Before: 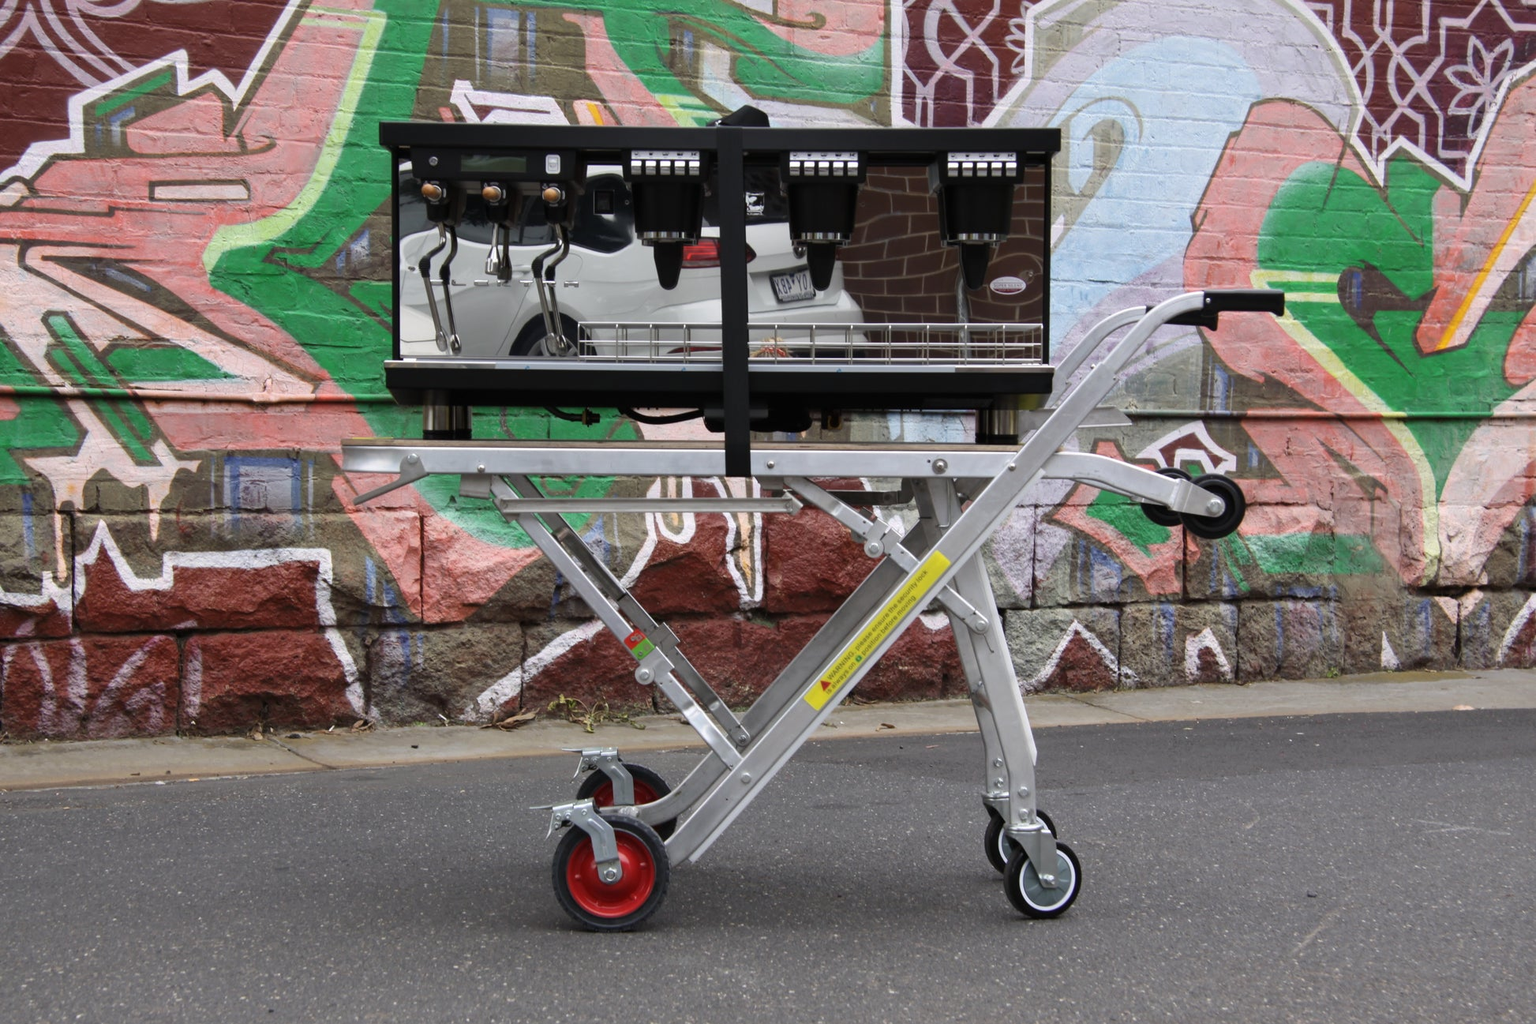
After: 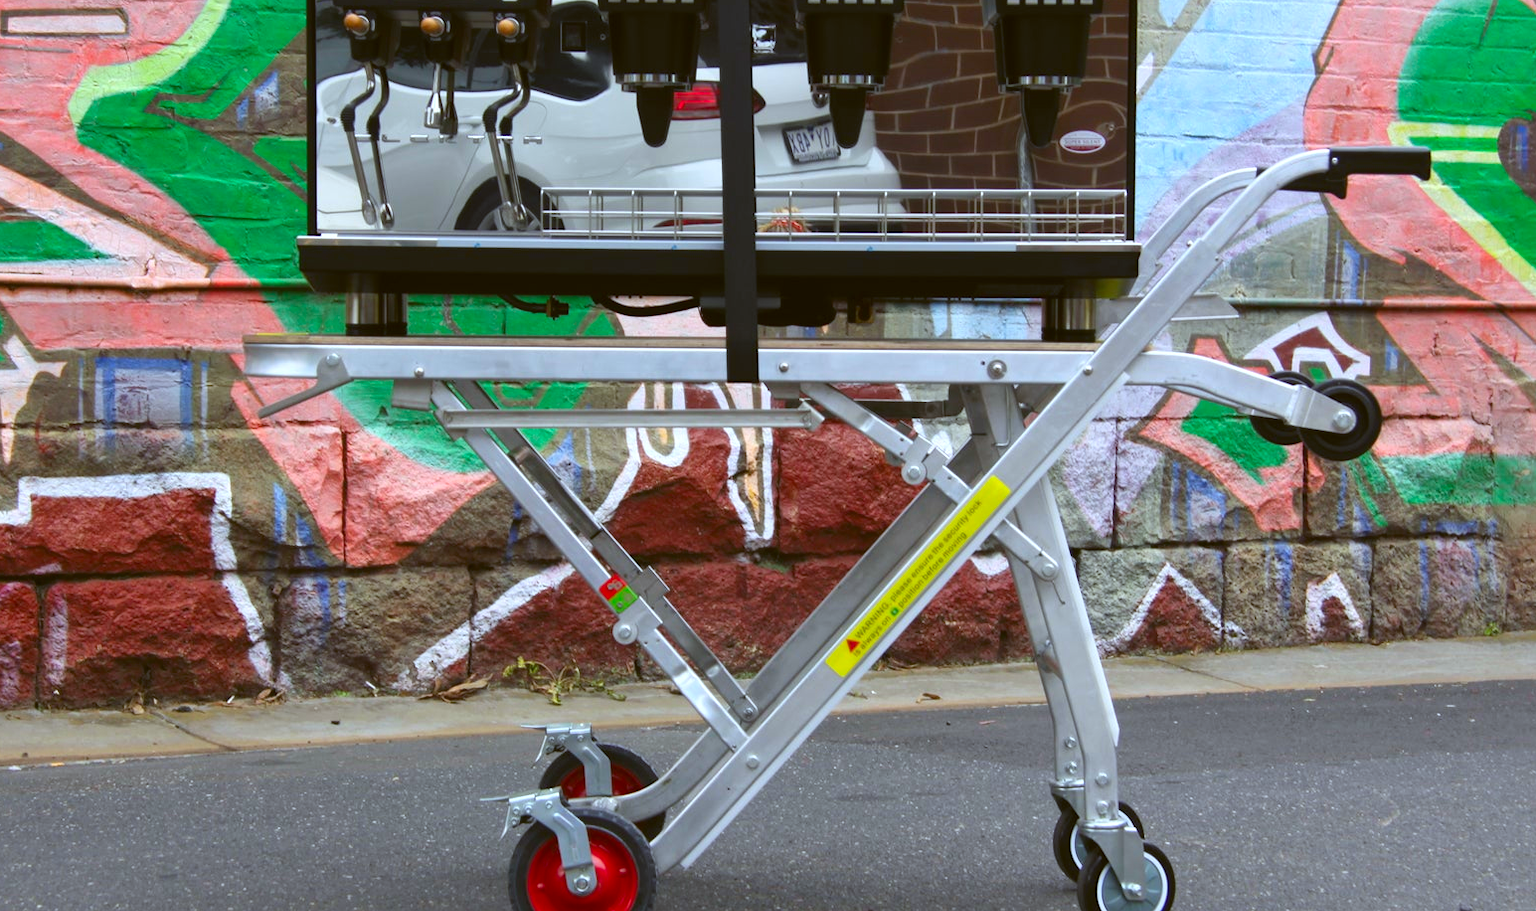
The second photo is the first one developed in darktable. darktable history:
crop: left 9.712%, top 16.928%, right 10.845%, bottom 12.332%
local contrast: mode bilateral grid, contrast 10, coarseness 25, detail 110%, midtone range 0.2
white balance: red 0.976, blue 1.04
color balance: lift [1.004, 1.002, 1.002, 0.998], gamma [1, 1.007, 1.002, 0.993], gain [1, 0.977, 1.013, 1.023], contrast -3.64%
contrast brightness saturation: saturation 0.5
exposure: exposure 0.3 EV, compensate highlight preservation false
